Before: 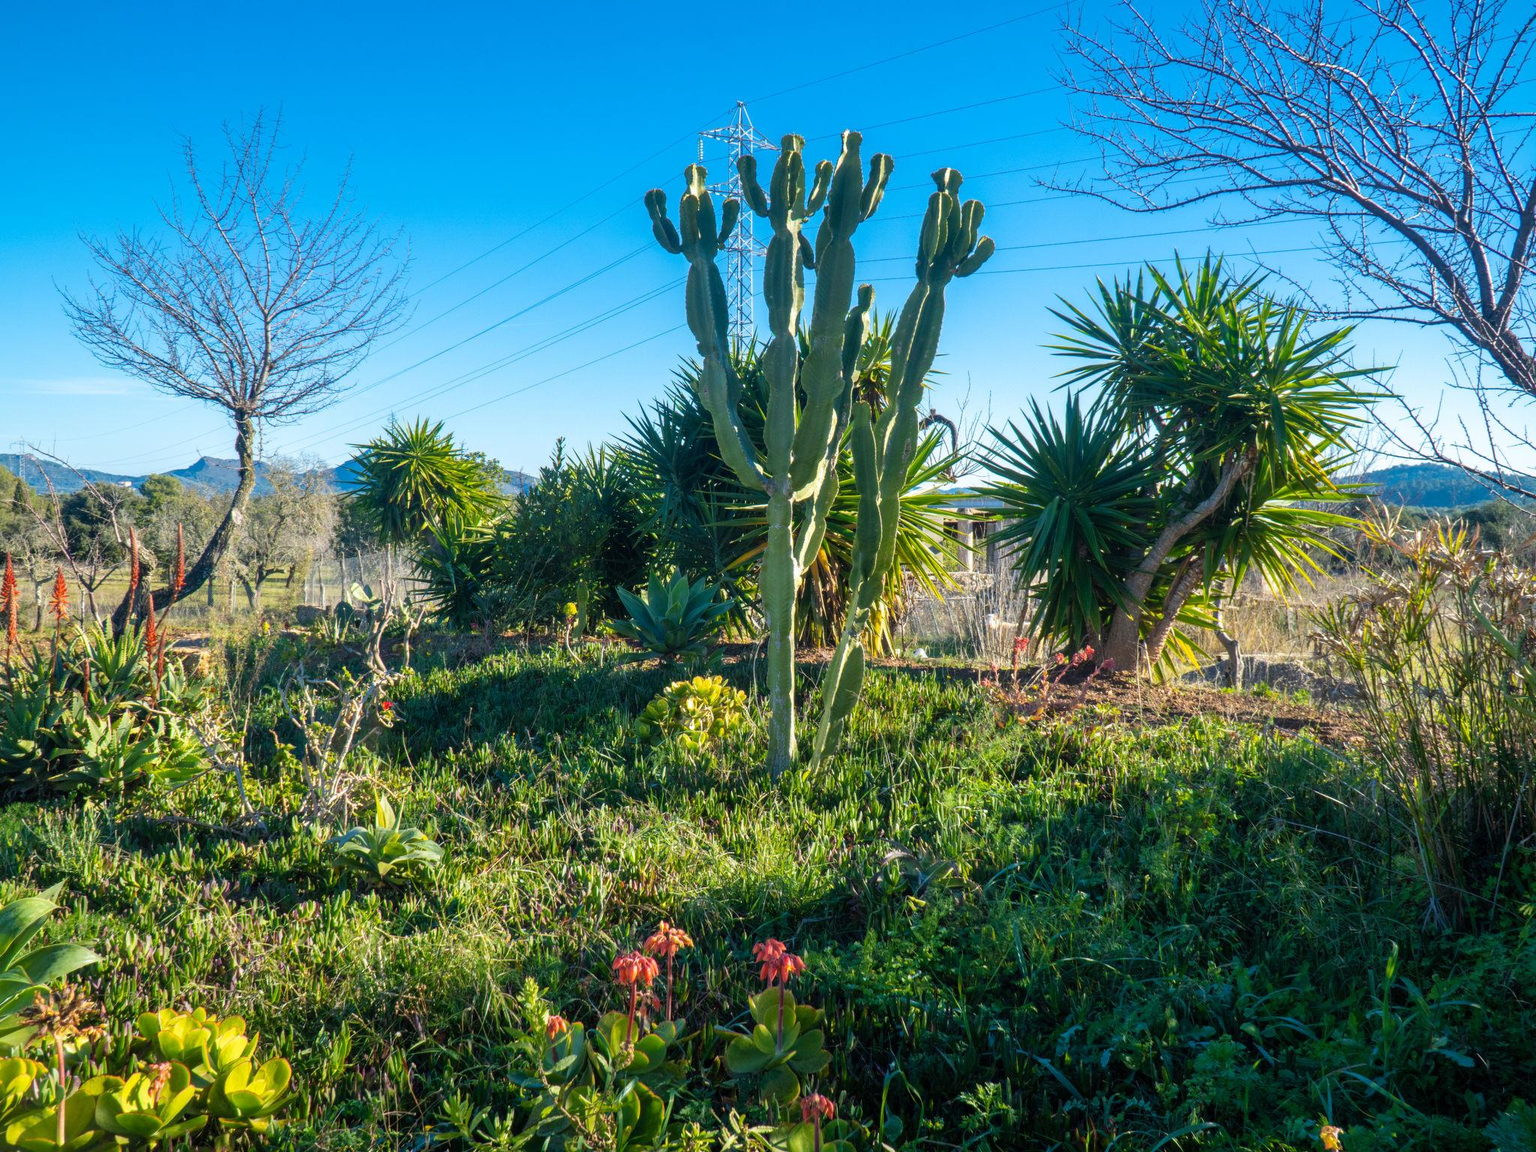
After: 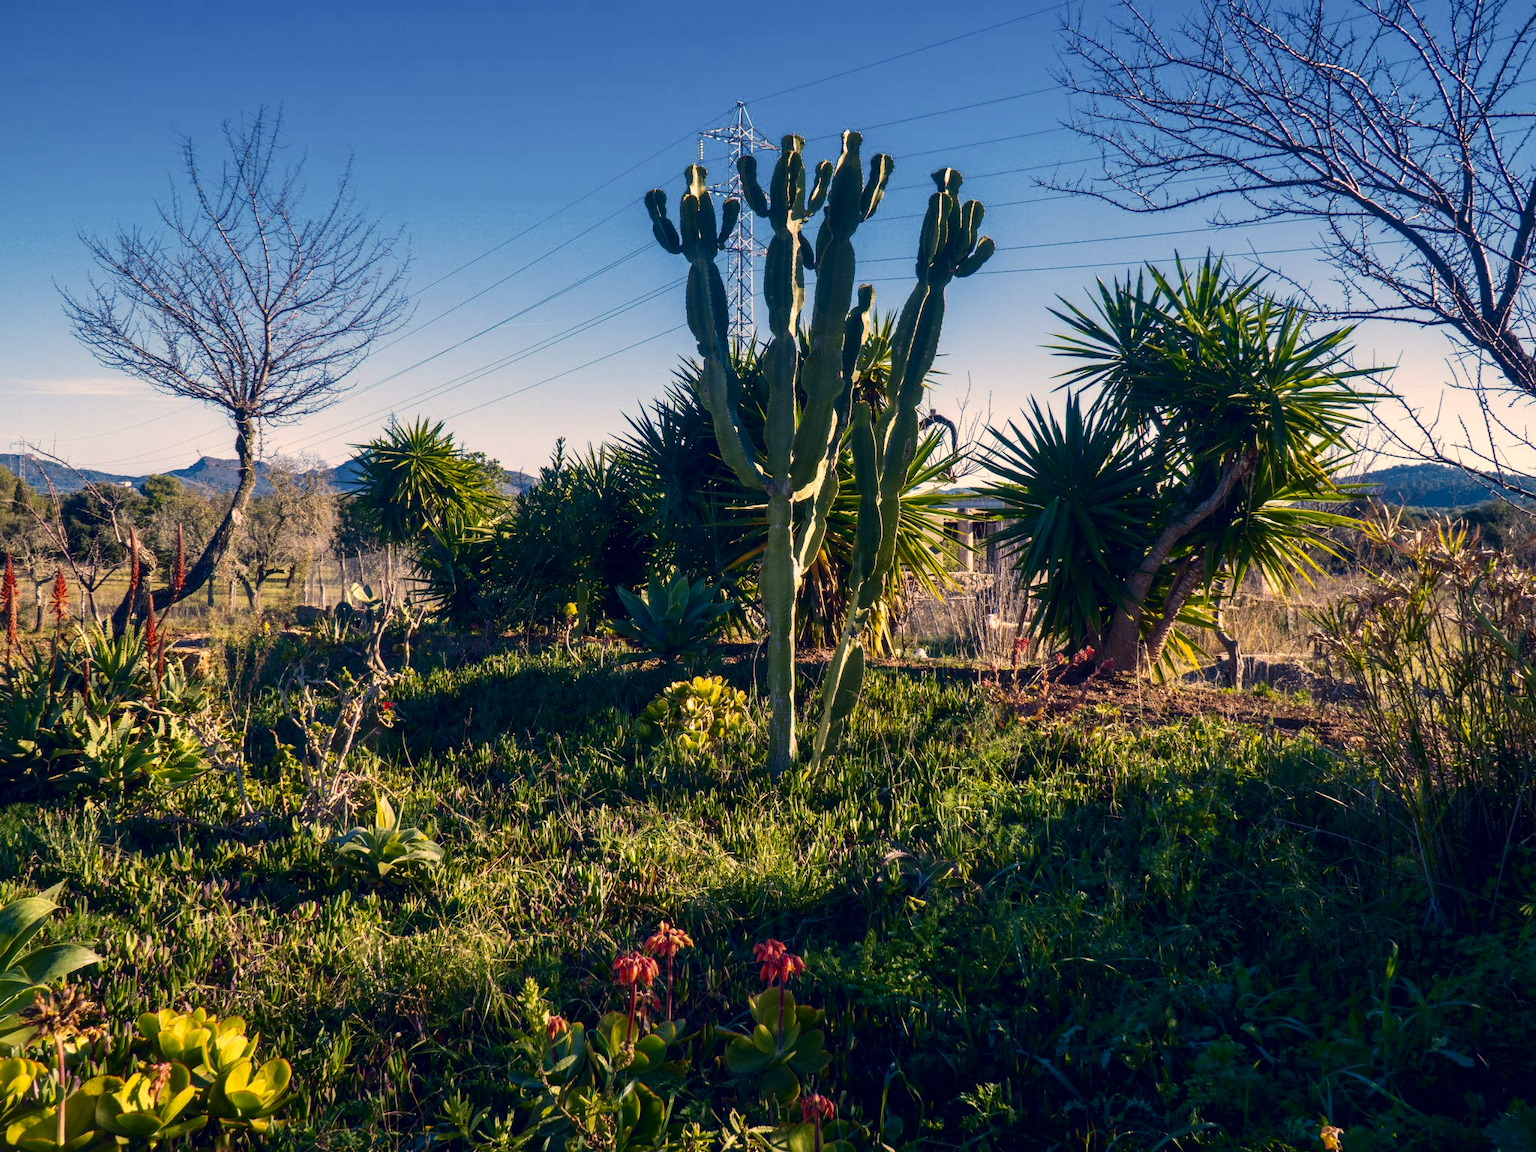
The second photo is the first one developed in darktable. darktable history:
velvia: strength 8.88%
color correction: highlights a* 20.13, highlights b* 27.13, shadows a* 3.38, shadows b* -17.14, saturation 0.722
contrast brightness saturation: contrast 0.104, brightness -0.263, saturation 0.138
